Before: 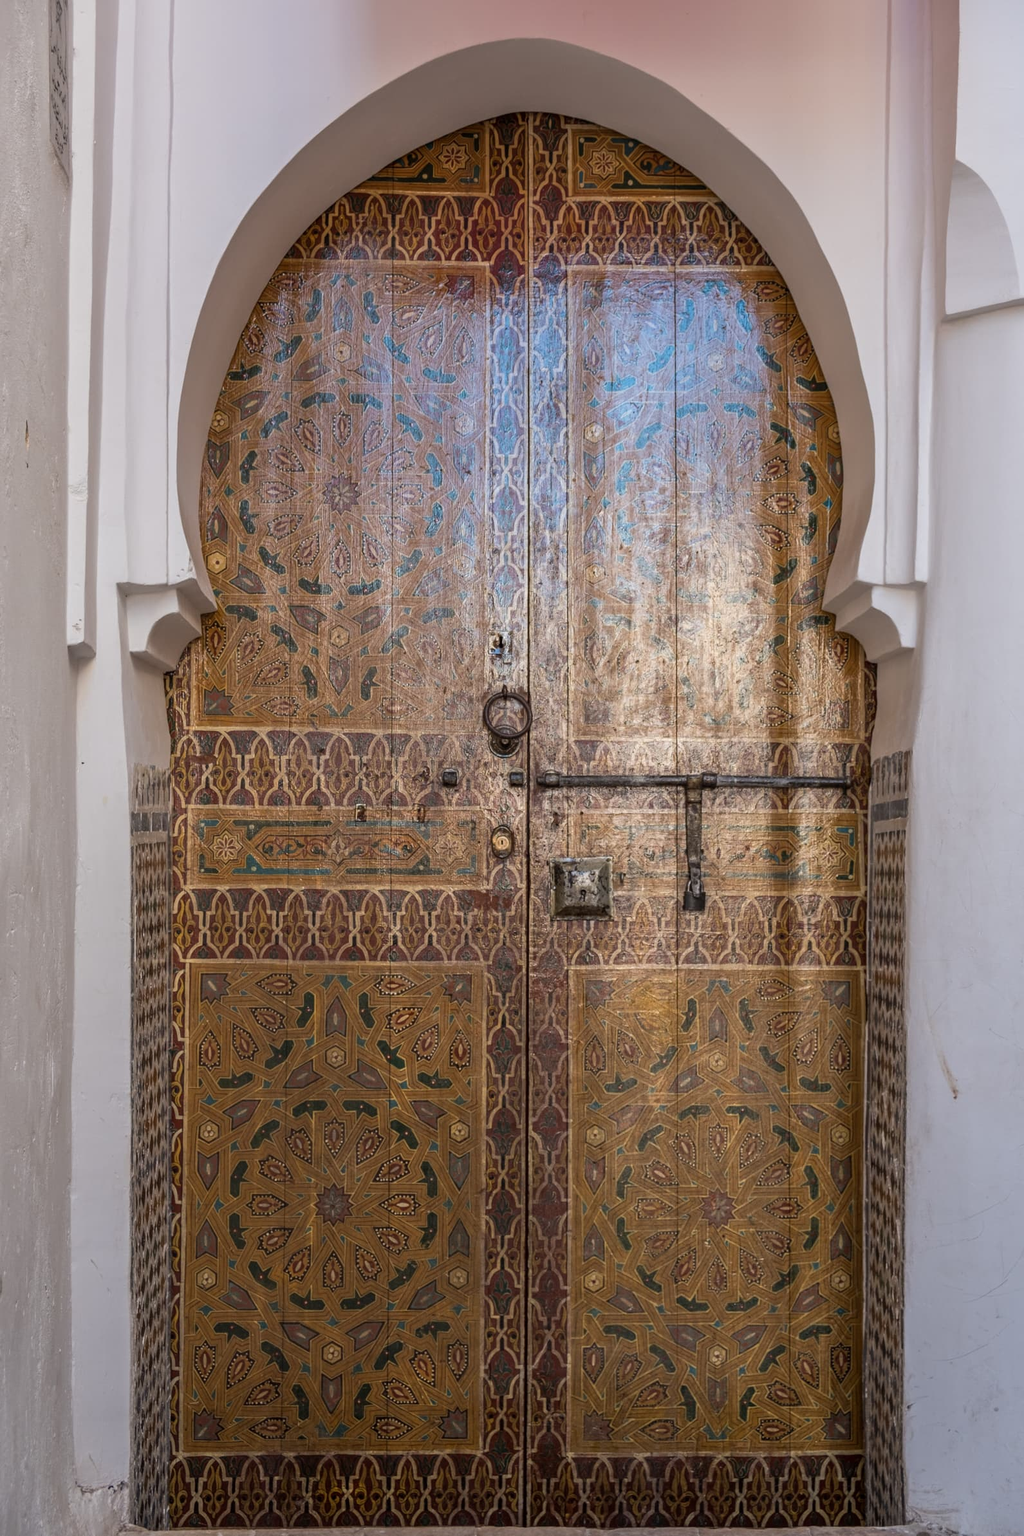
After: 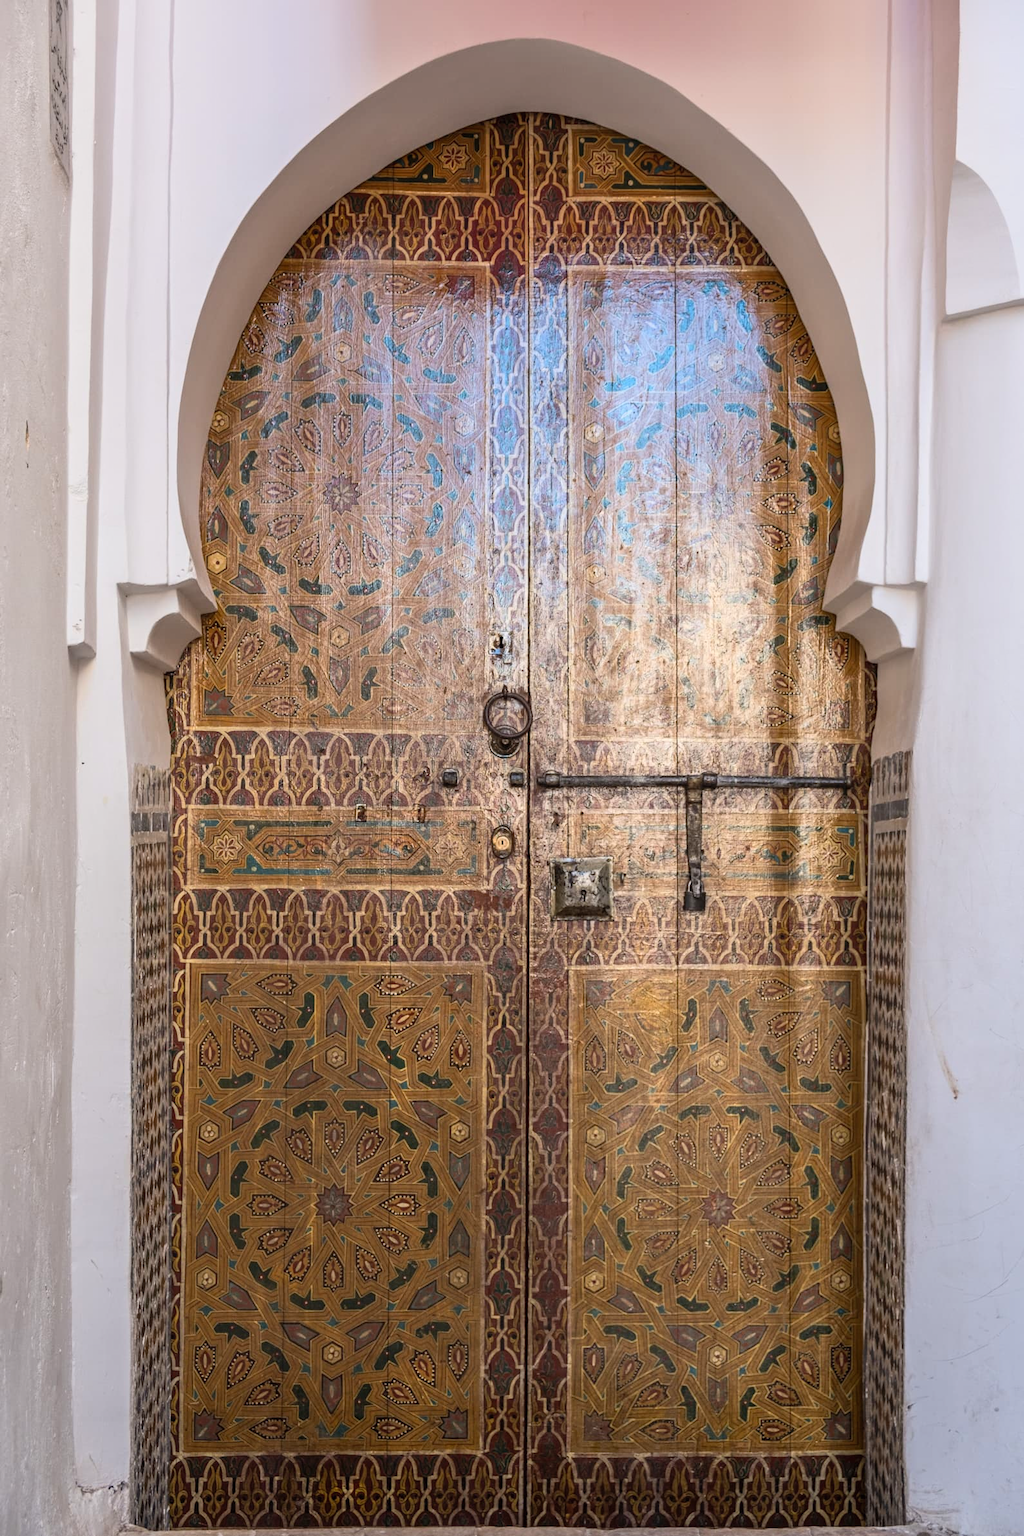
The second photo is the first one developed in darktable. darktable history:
contrast brightness saturation: contrast 0.198, brightness 0.147, saturation 0.149
